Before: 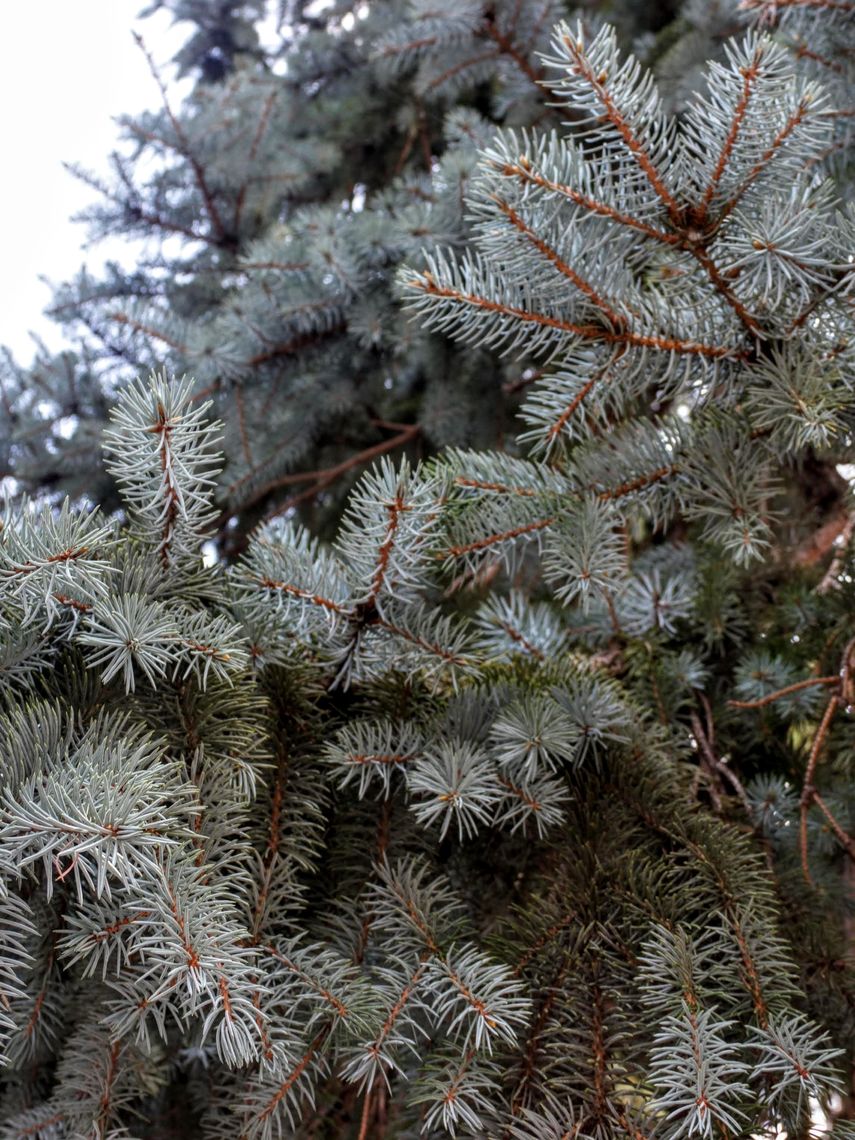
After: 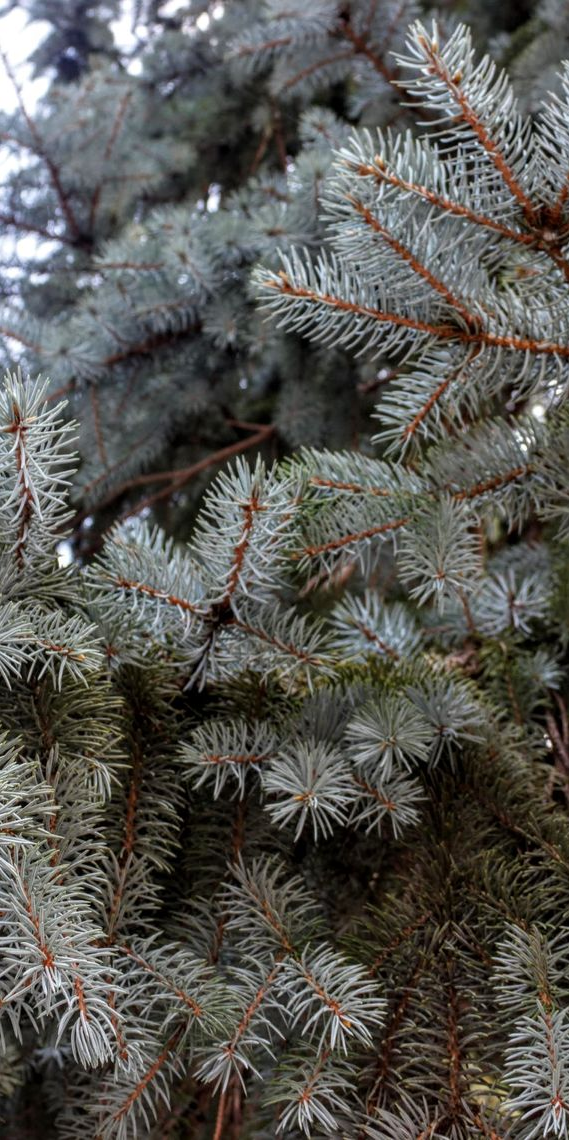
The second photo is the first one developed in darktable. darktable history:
crop: left 16.965%, right 16.403%
